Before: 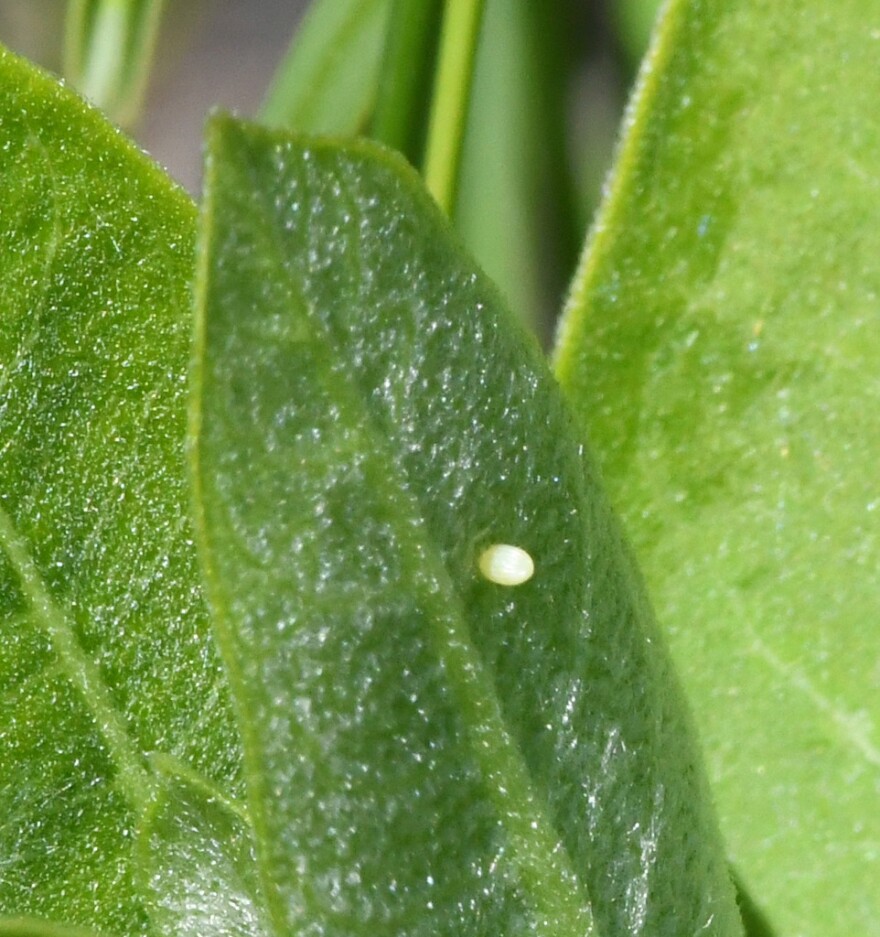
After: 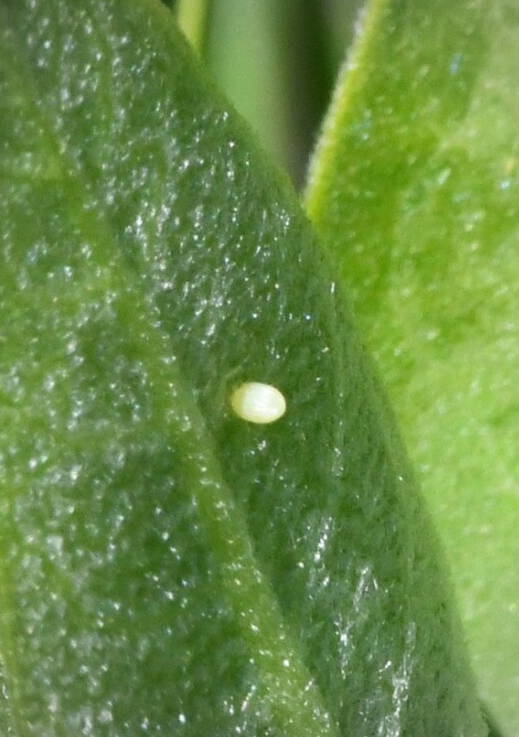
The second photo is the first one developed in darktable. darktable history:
vignetting: fall-off radius 60.87%, brightness -0.272
crop and rotate: left 28.247%, top 17.403%, right 12.775%, bottom 3.852%
